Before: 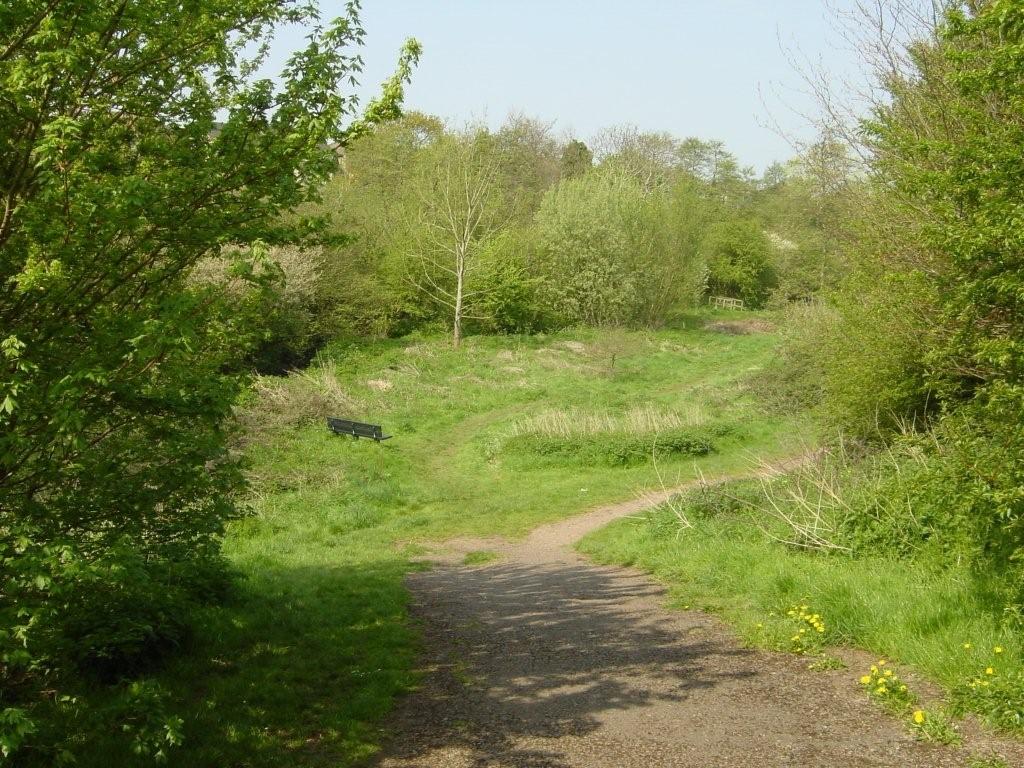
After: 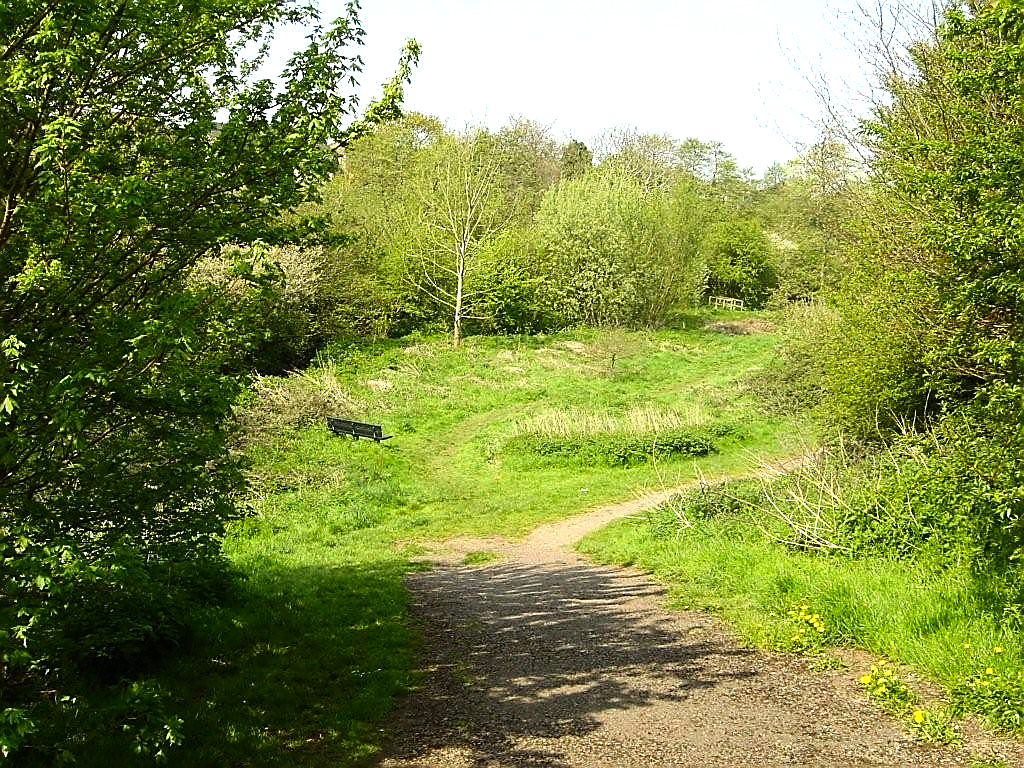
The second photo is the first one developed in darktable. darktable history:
tone equalizer: -8 EV -0.767 EV, -7 EV -0.678 EV, -6 EV -0.599 EV, -5 EV -0.419 EV, -3 EV 0.388 EV, -2 EV 0.6 EV, -1 EV 0.674 EV, +0 EV 0.732 EV, edges refinement/feathering 500, mask exposure compensation -1.57 EV, preserve details no
sharpen: radius 1.403, amount 1.26, threshold 0.756
contrast brightness saturation: contrast 0.075, saturation 0.199
